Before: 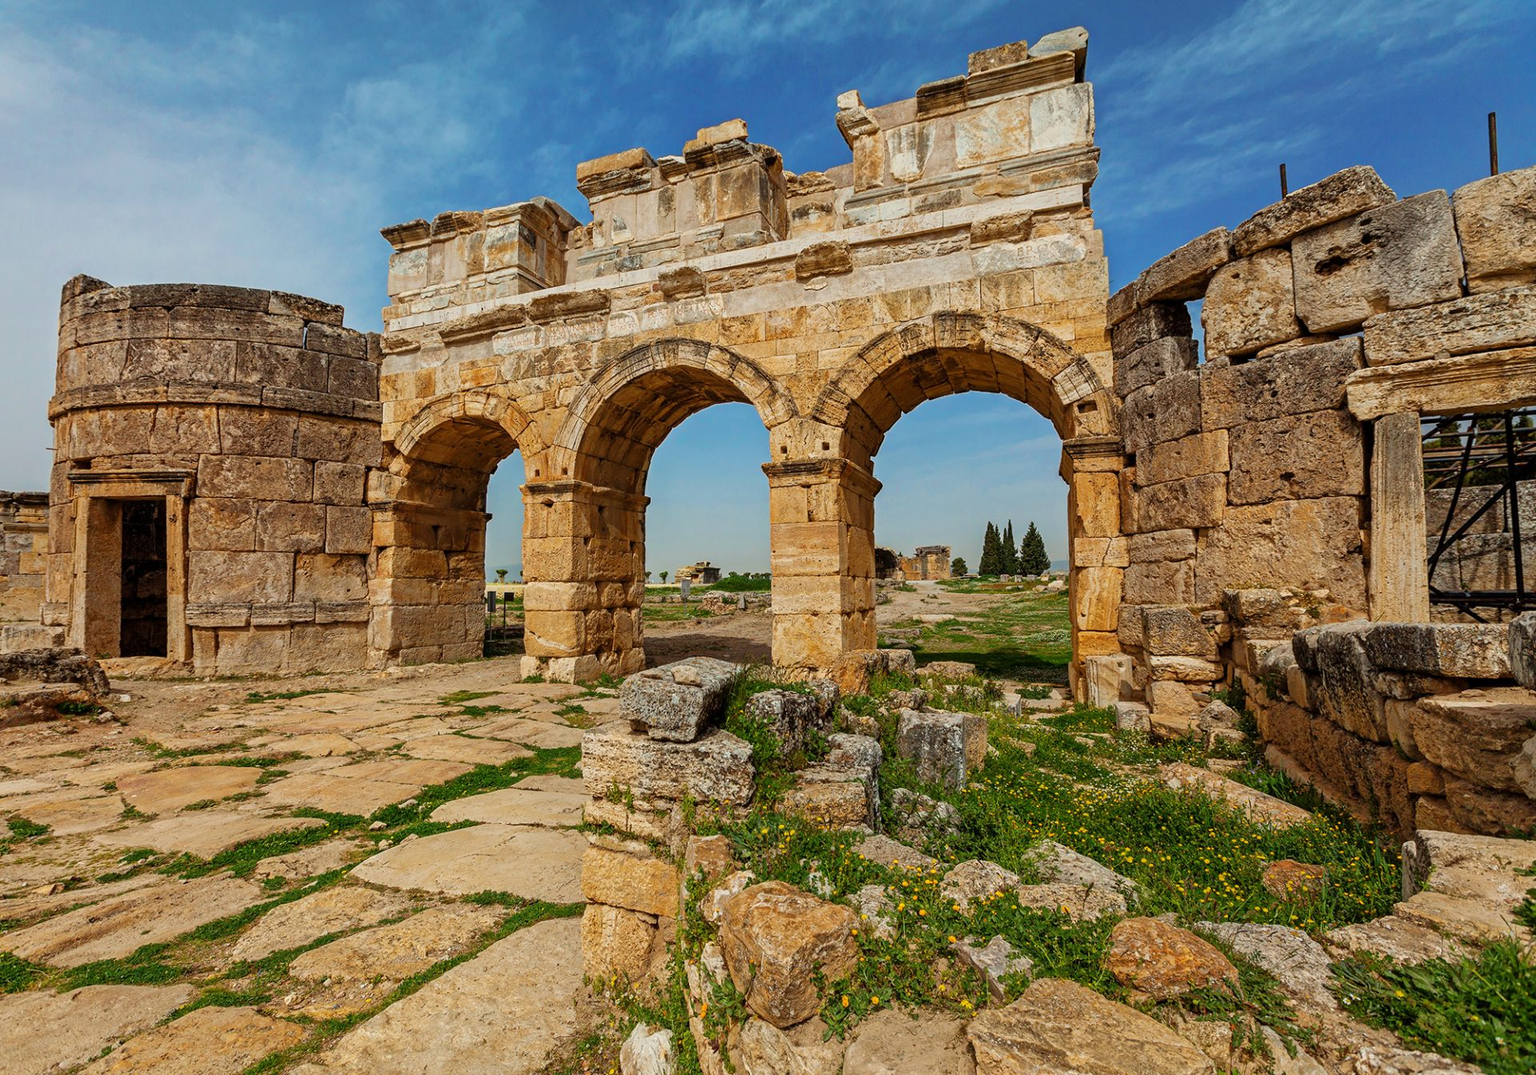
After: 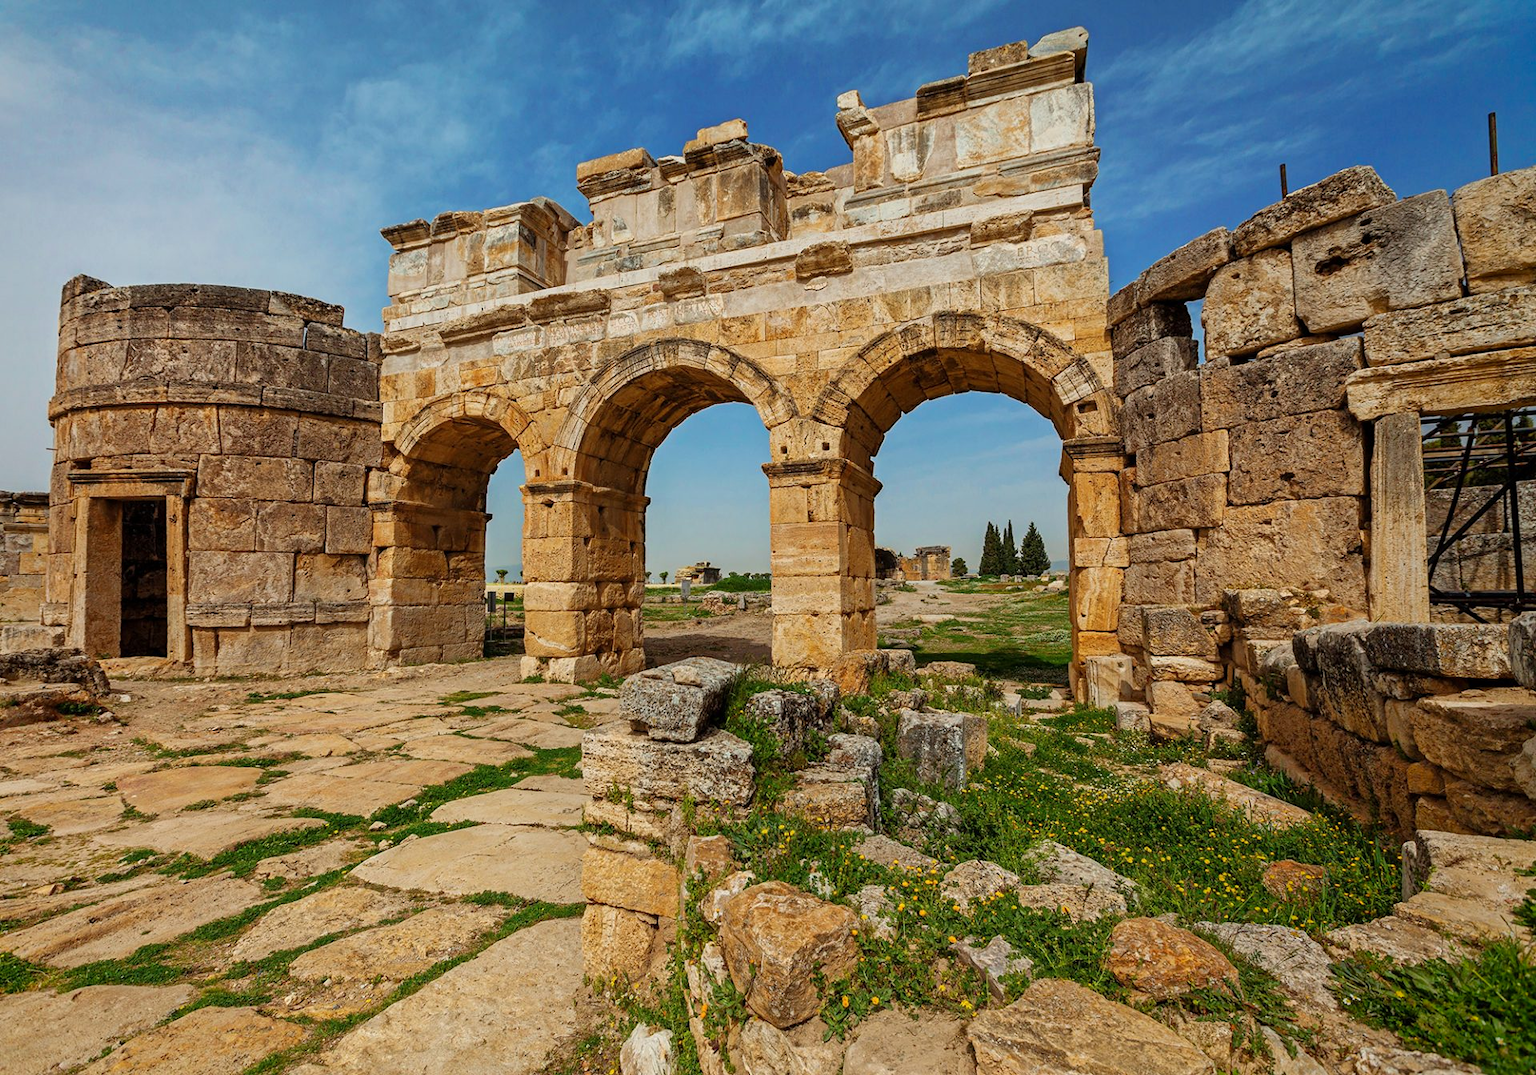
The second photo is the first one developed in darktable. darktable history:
vignetting: brightness -0.232, saturation 0.133, center (-0.147, 0.013), unbound false
